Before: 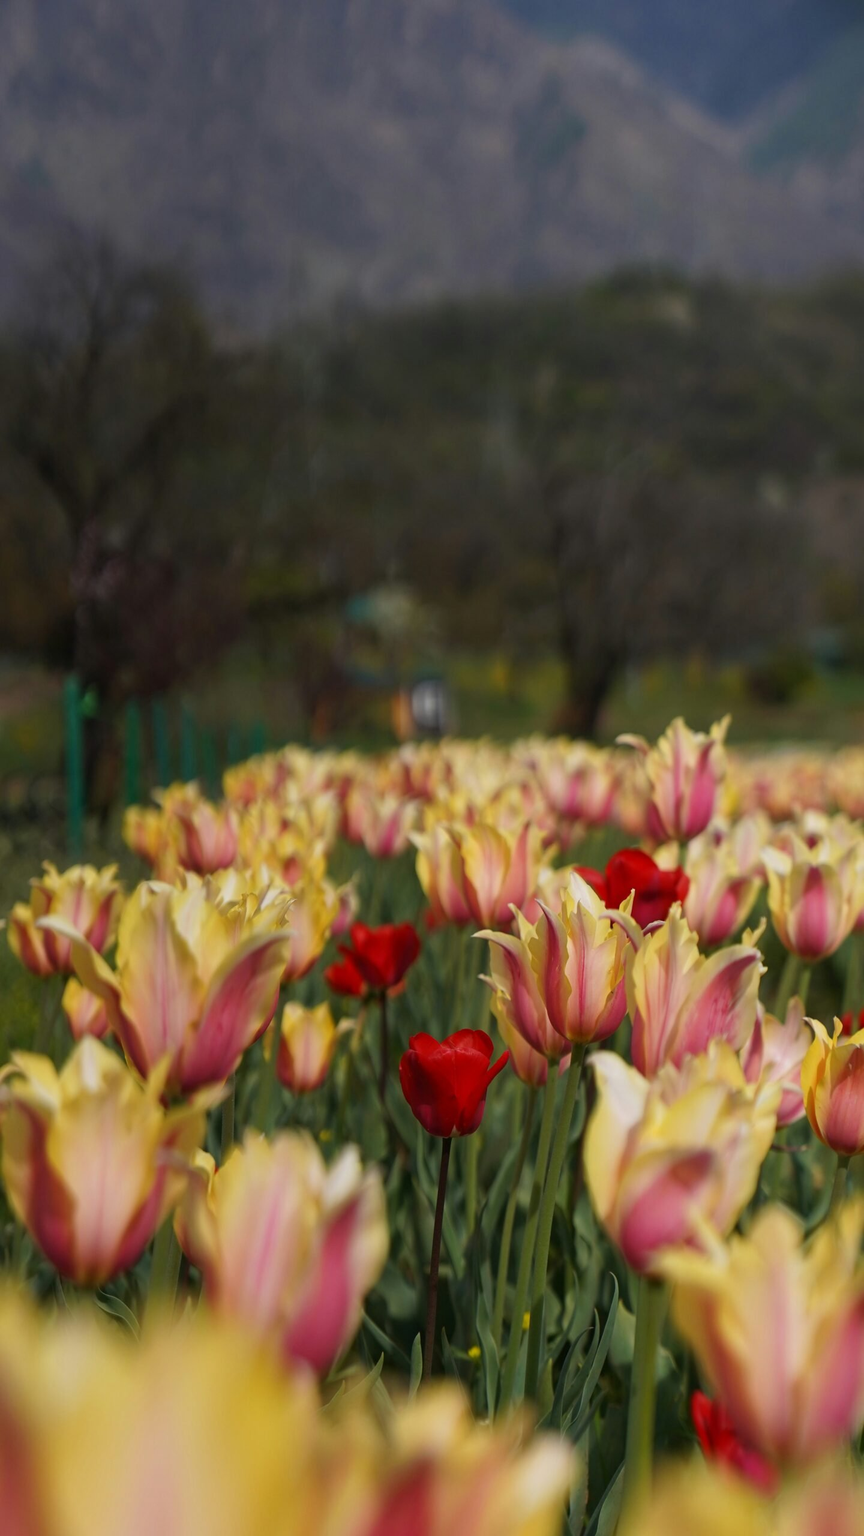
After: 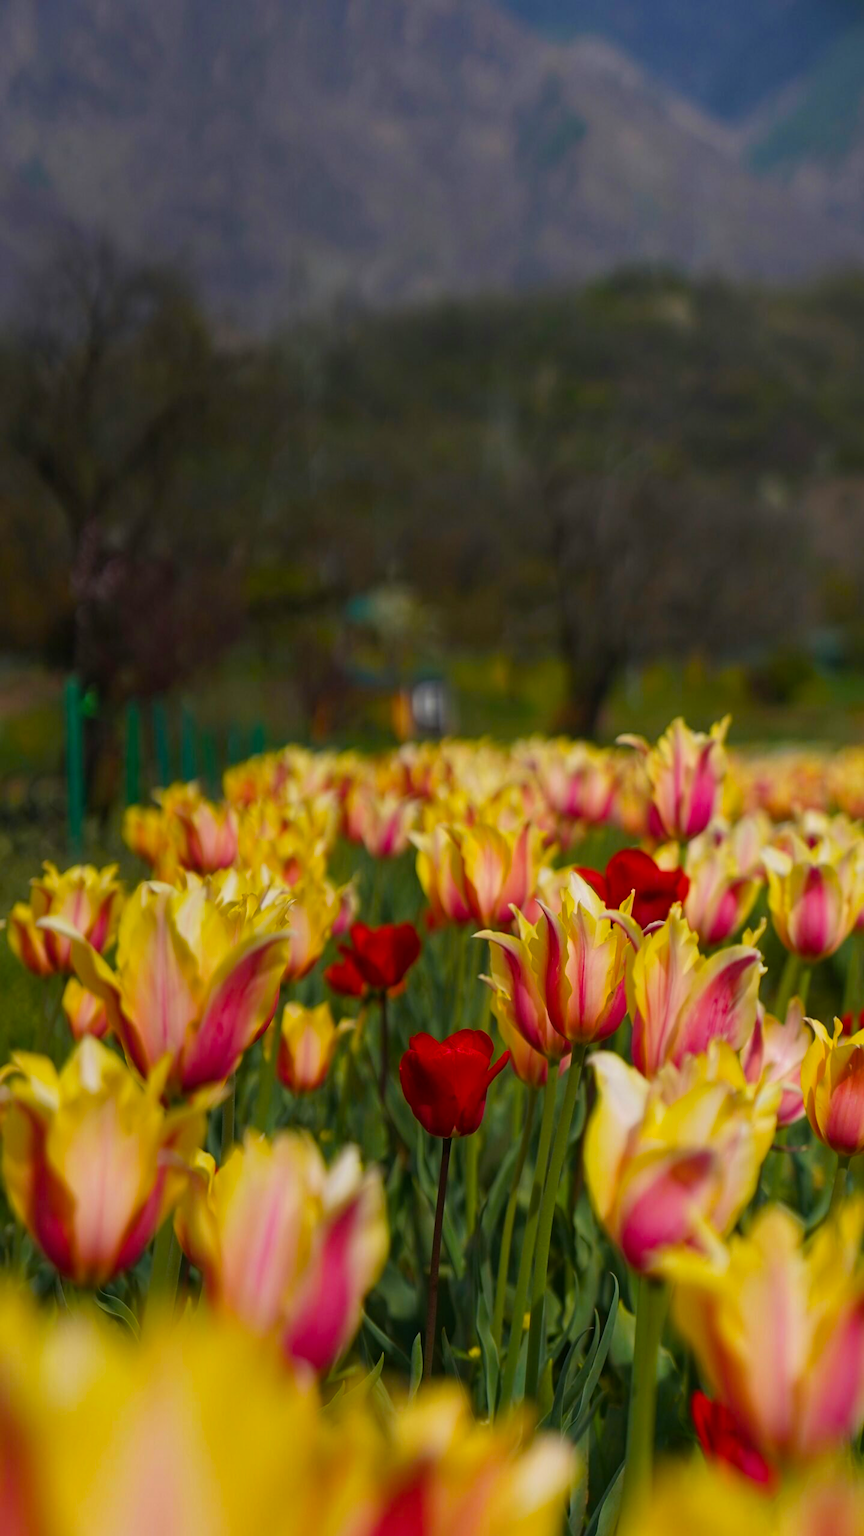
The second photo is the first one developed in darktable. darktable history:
color balance rgb: power › hue 62.02°, perceptual saturation grading › global saturation 35.769%, global vibrance 20%
